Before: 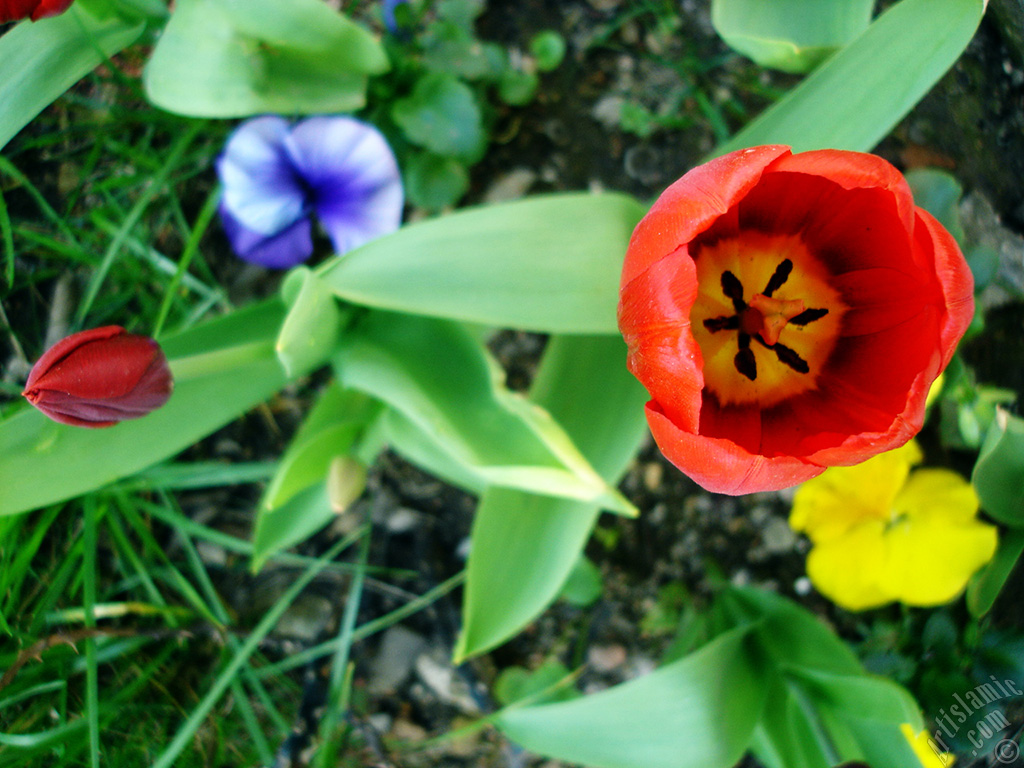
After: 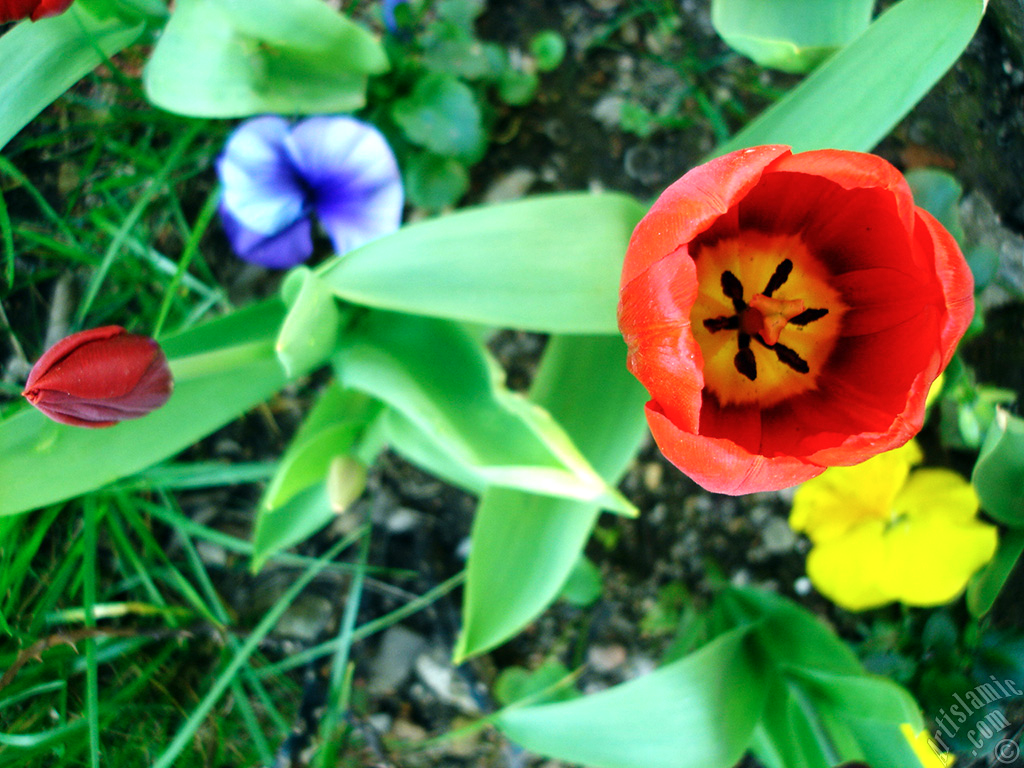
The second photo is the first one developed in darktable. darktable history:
exposure: exposure 0.4 EV, compensate highlight preservation false
color calibration: illuminant Planckian (black body), adaptation linear Bradford (ICC v4), x 0.361, y 0.366, temperature 4511.61 K, saturation algorithm version 1 (2020)
